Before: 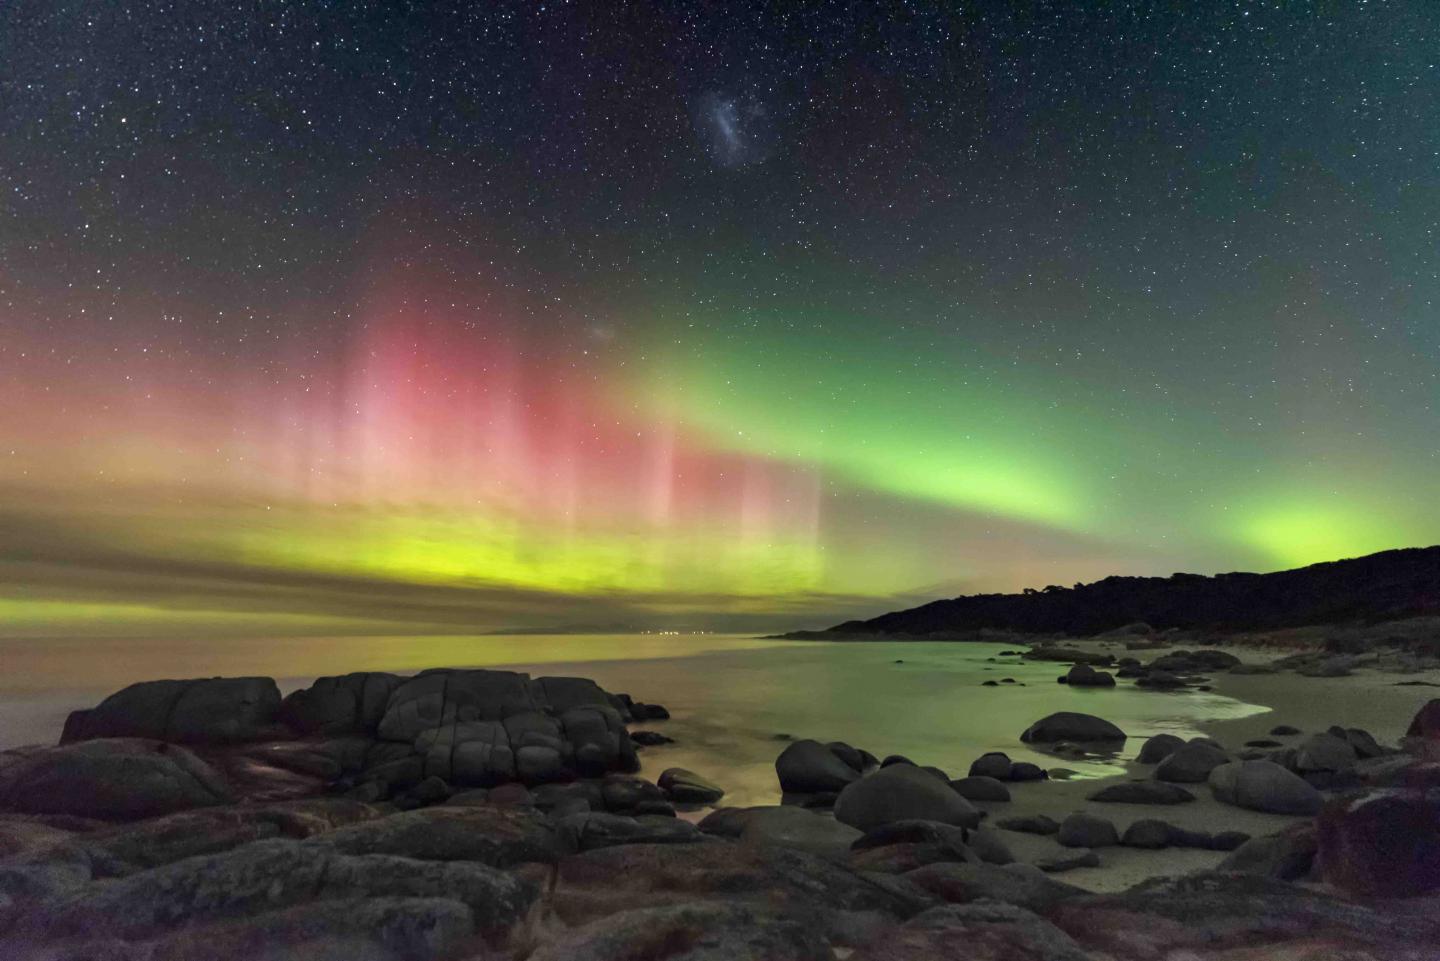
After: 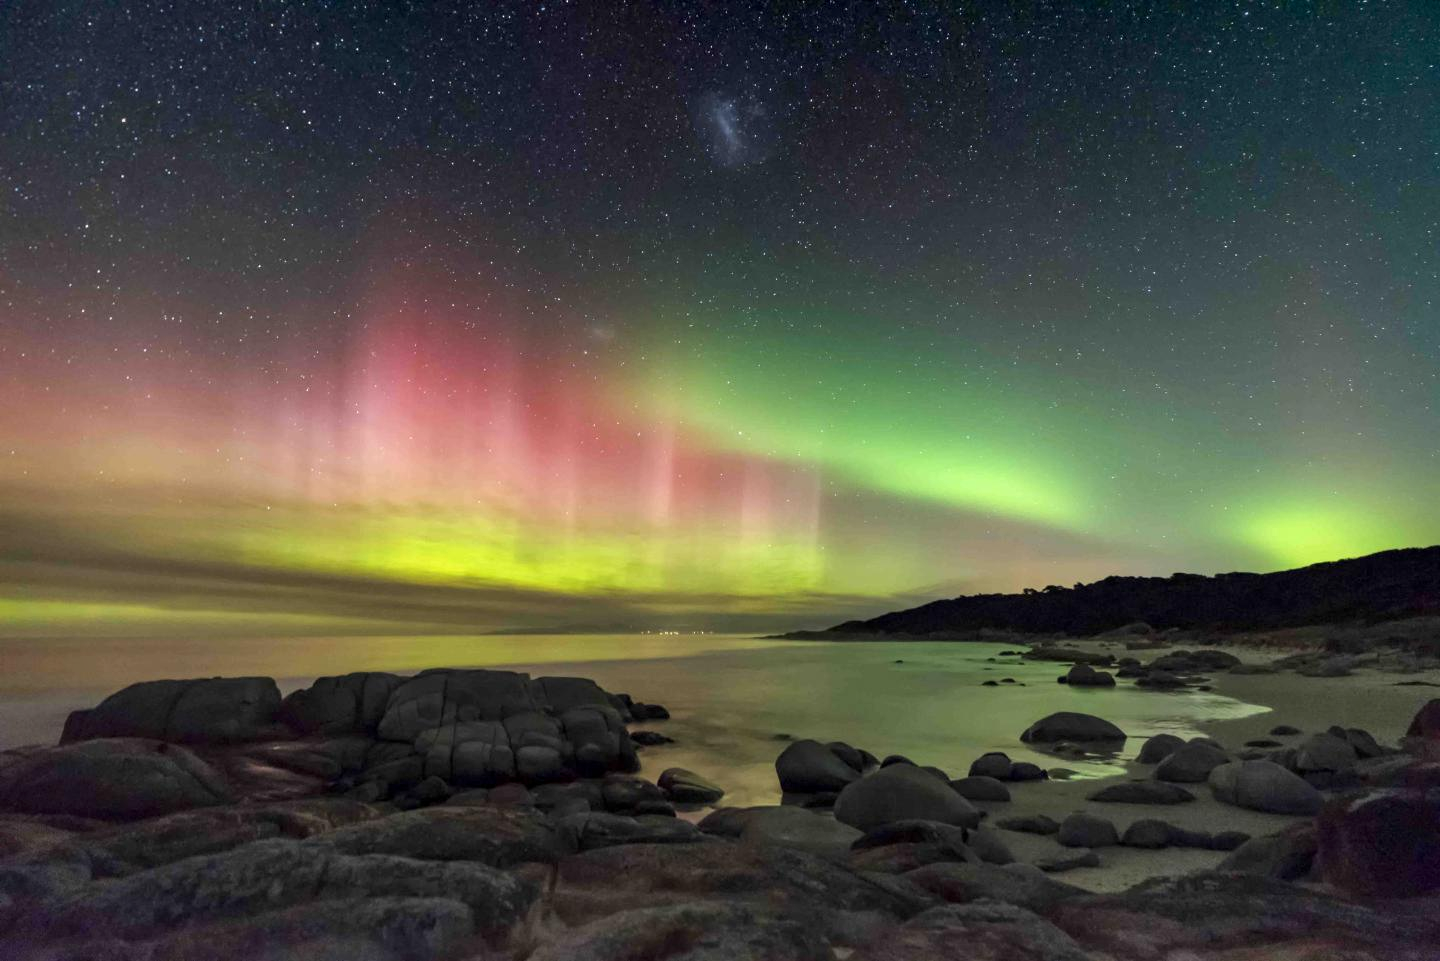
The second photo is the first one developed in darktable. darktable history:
local contrast: highlights 100%, shadows 100%, detail 120%, midtone range 0.2
vignetting: fall-off start 88.53%, fall-off radius 44.2%, saturation 0.376, width/height ratio 1.161
